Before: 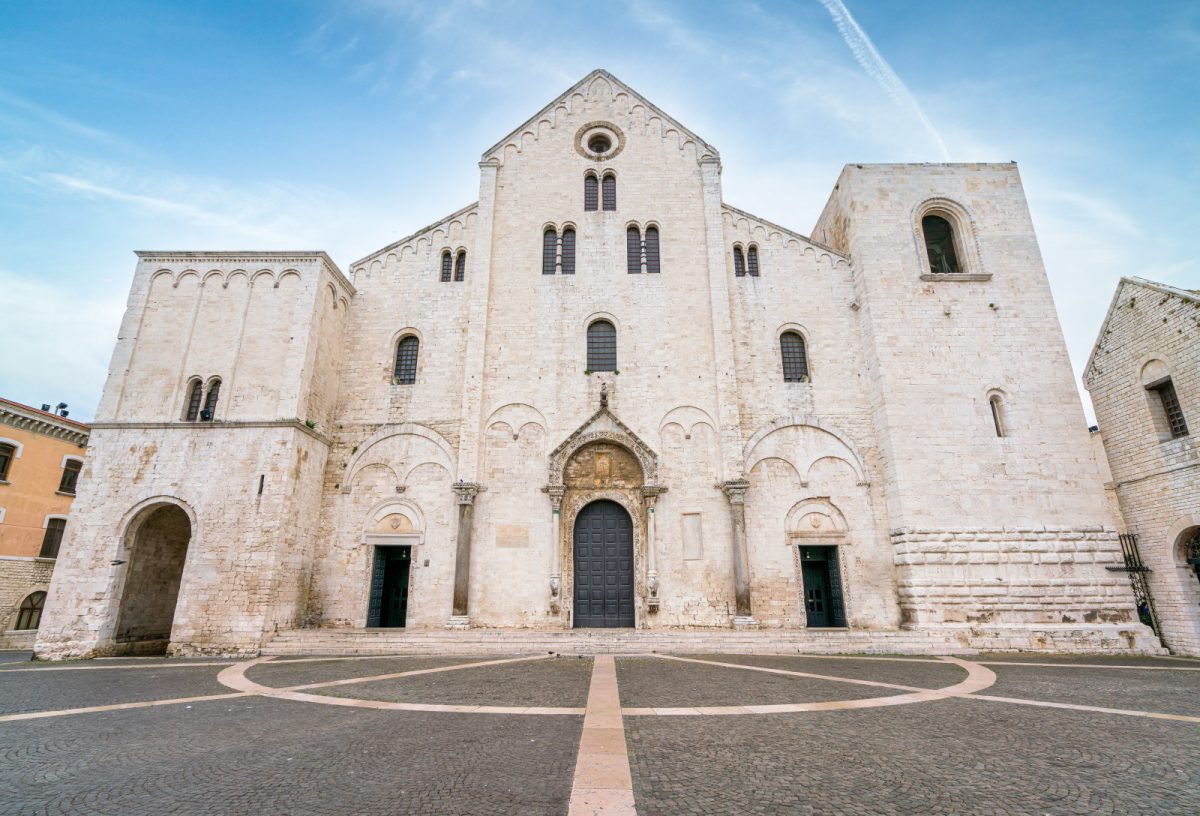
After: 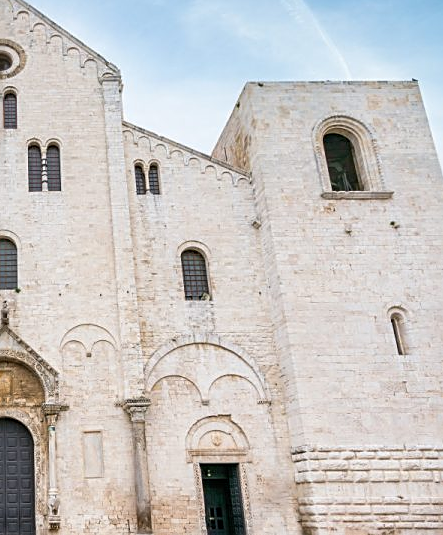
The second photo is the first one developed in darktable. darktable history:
sharpen: on, module defaults
crop and rotate: left 49.936%, top 10.094%, right 13.136%, bottom 24.256%
